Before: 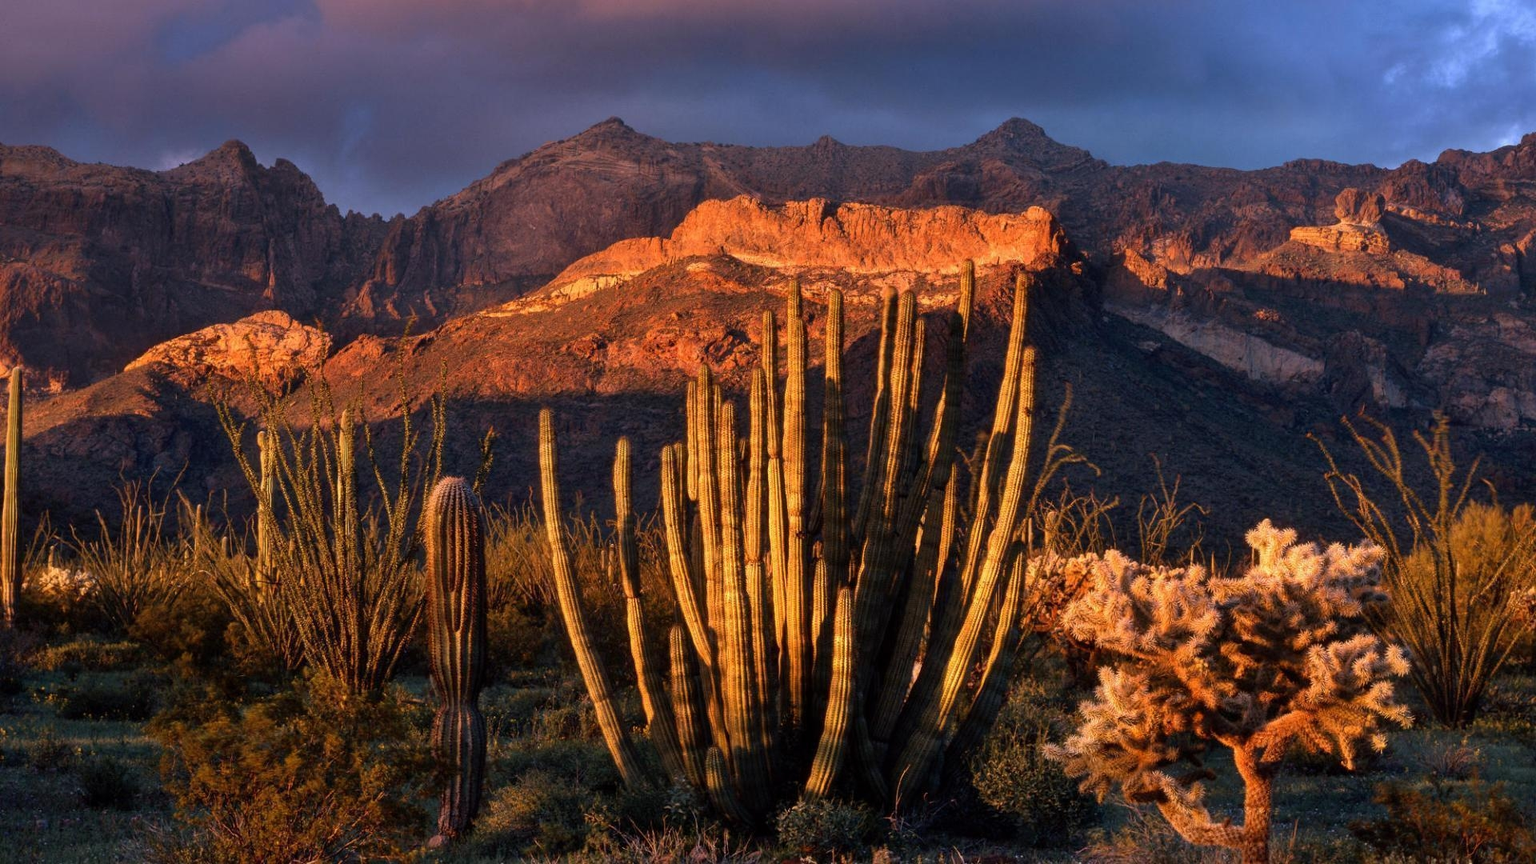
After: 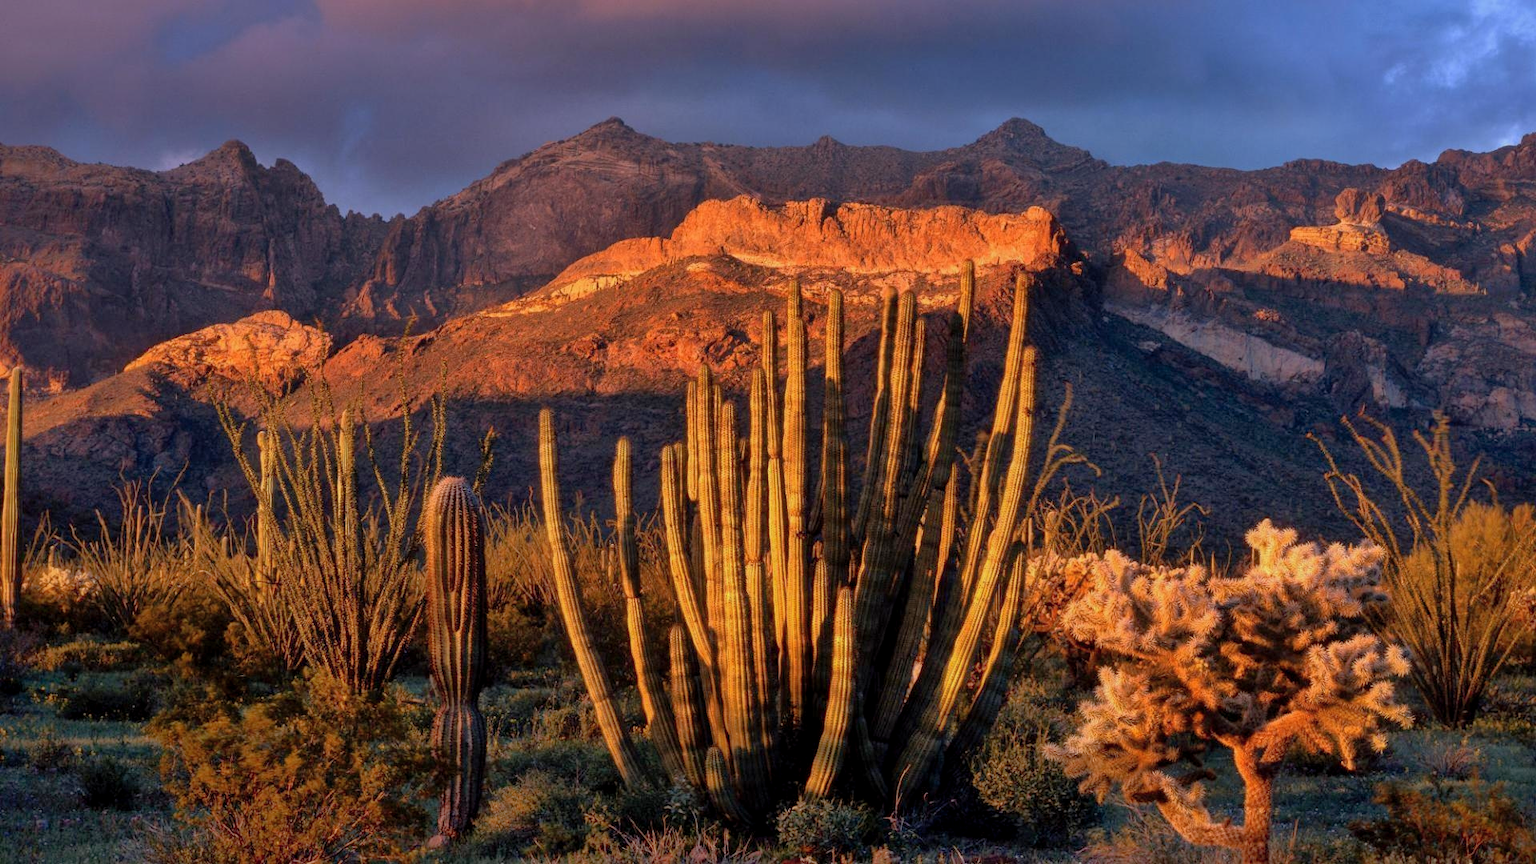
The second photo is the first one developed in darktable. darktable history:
color balance rgb: saturation formula JzAzBz (2021)
exposure: black level correction 0.001, compensate highlight preservation false
shadows and highlights: on, module defaults
